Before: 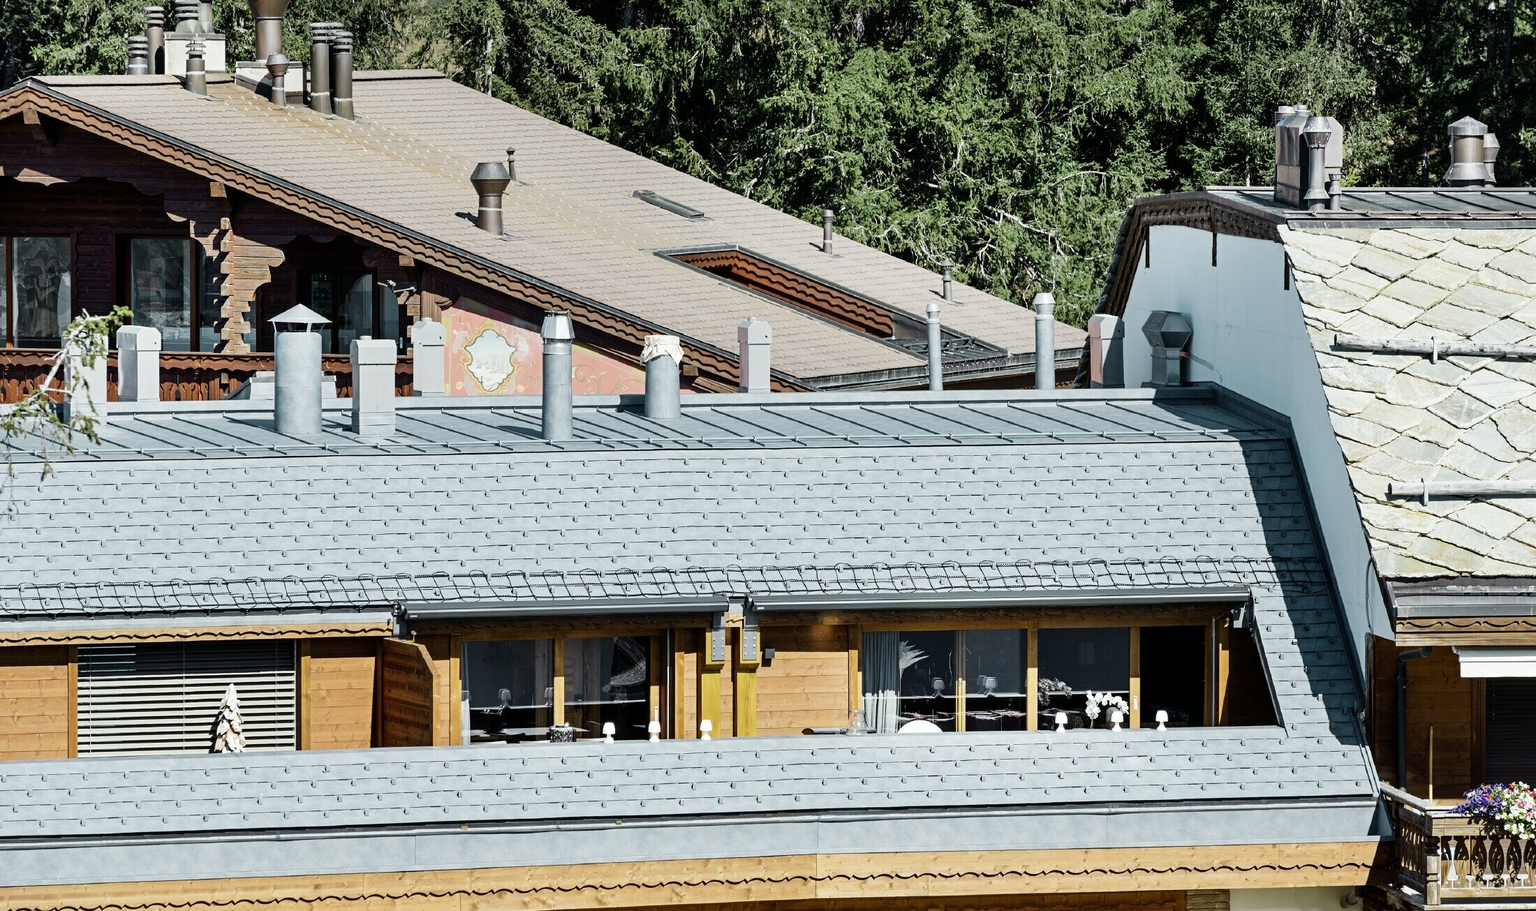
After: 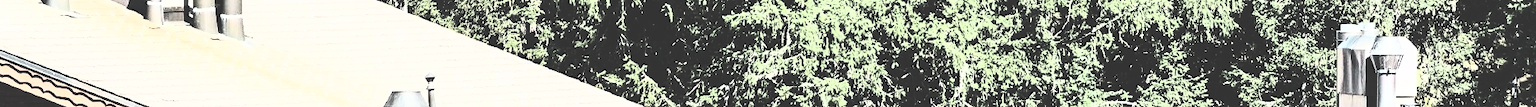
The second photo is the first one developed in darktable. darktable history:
exposure: black level correction -0.071, exposure 0.5 EV, compensate highlight preservation false
contrast brightness saturation: contrast 0.93, brightness 0.2
crop and rotate: left 9.644%, top 9.491%, right 6.021%, bottom 80.509%
